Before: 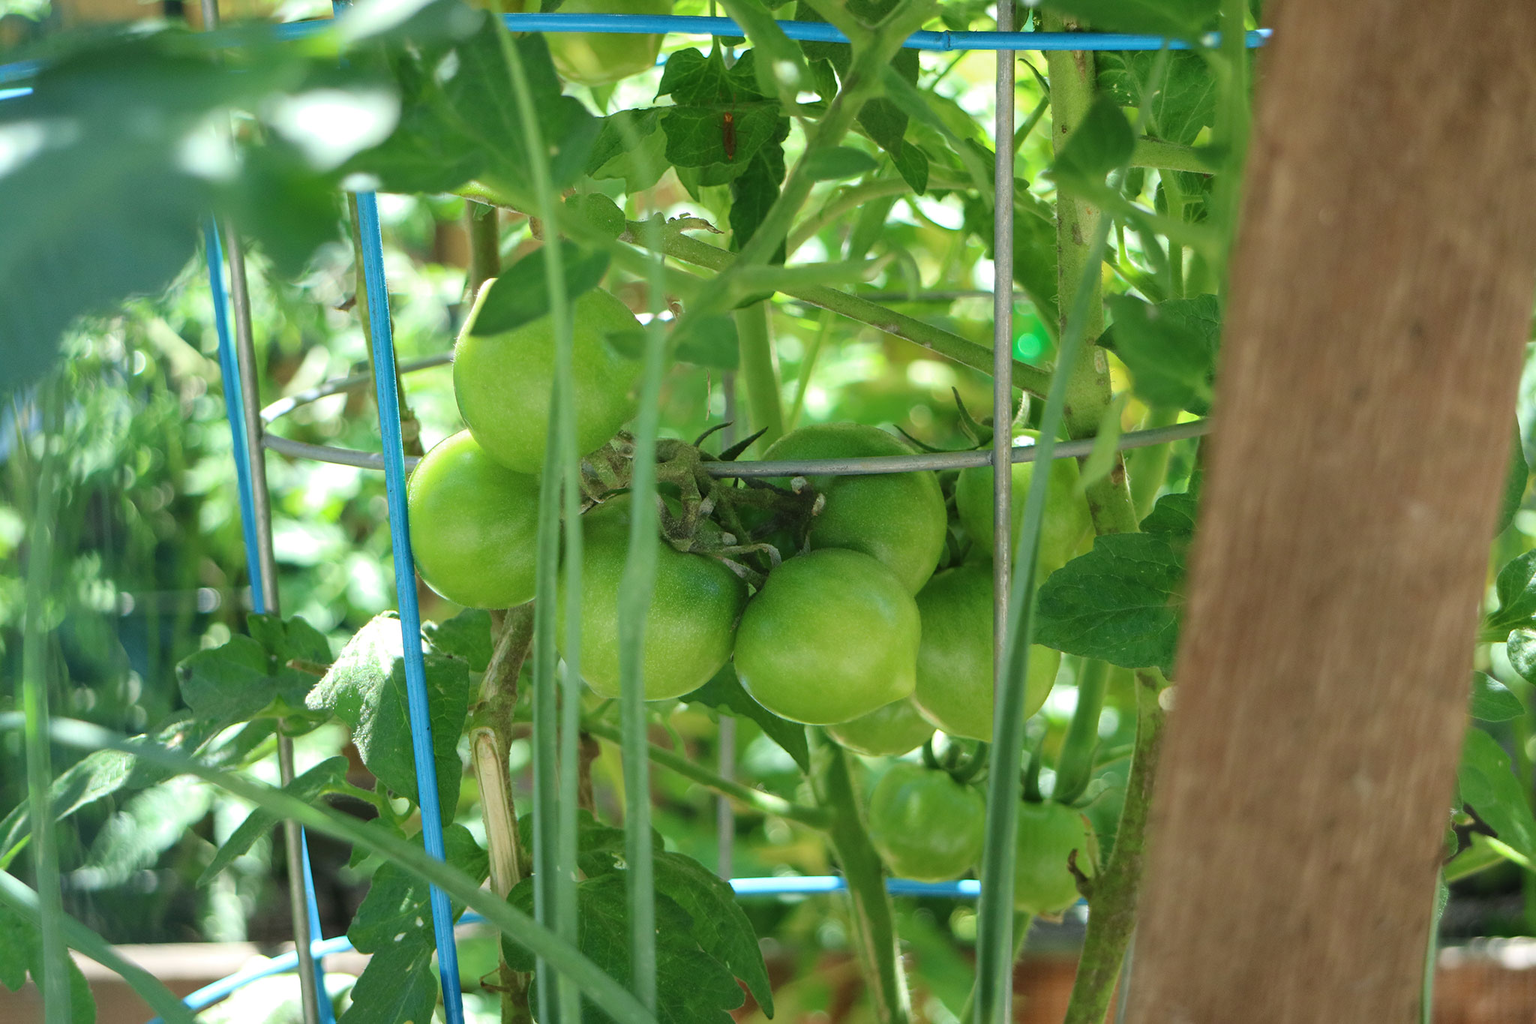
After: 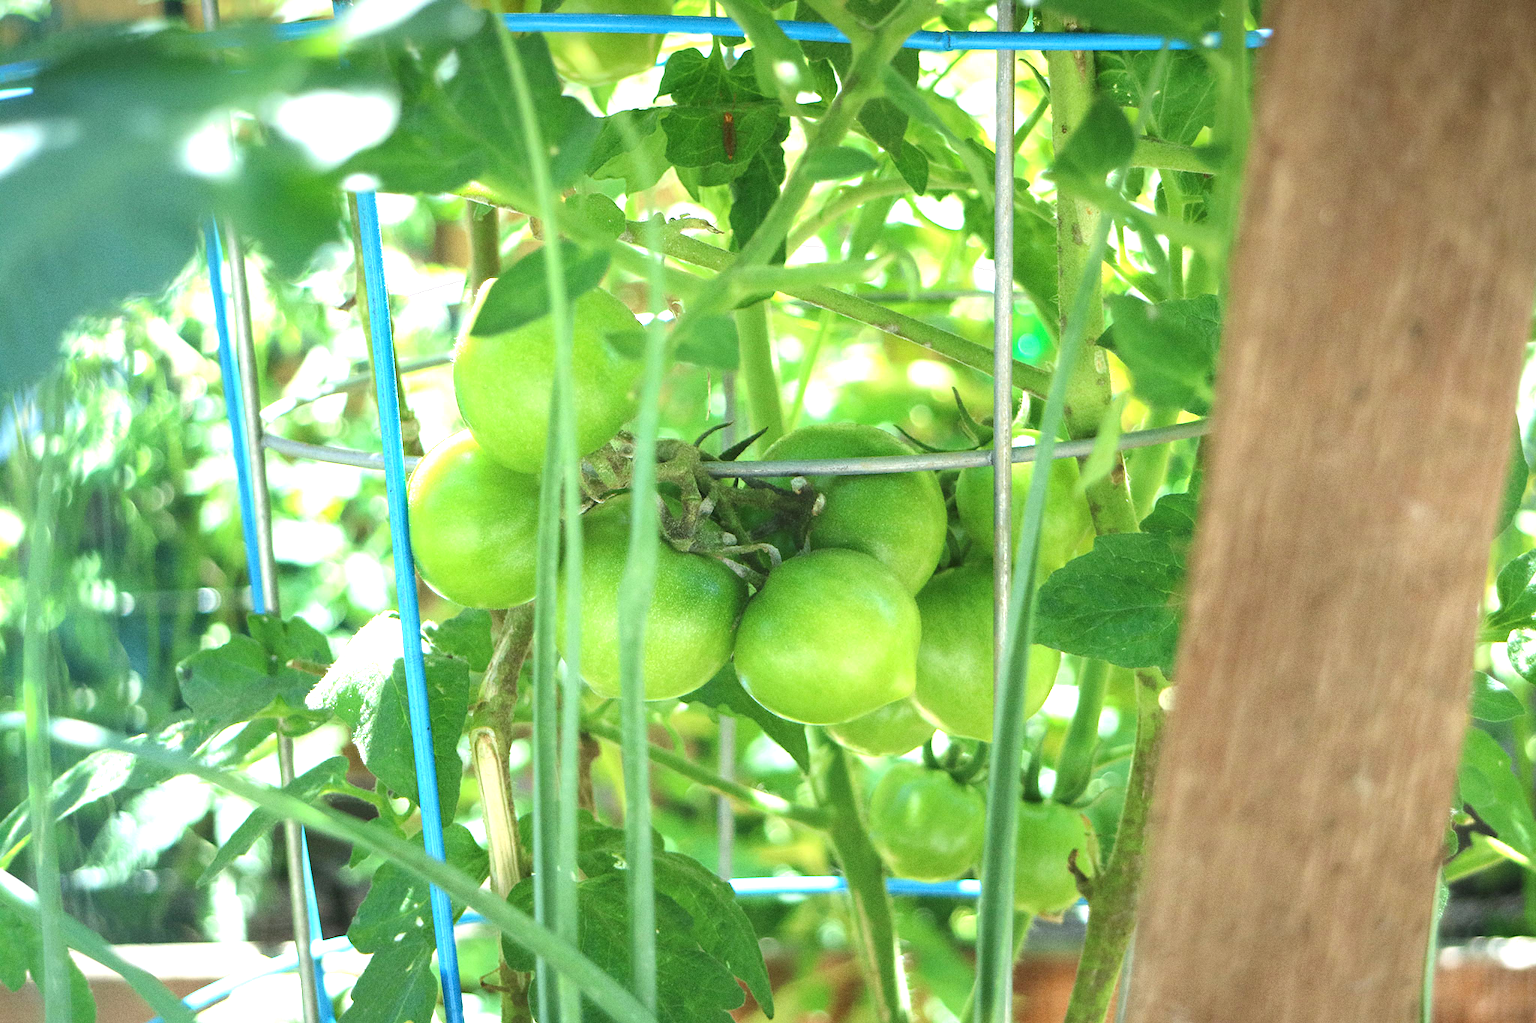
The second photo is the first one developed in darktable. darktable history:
vignetting: fall-off start 97.52%, fall-off radius 100%, brightness -0.574, saturation 0, center (-0.027, 0.404), width/height ratio 1.368, unbound false
exposure: black level correction 0, exposure 1.2 EV, compensate exposure bias true, compensate highlight preservation false
grain: coarseness 0.09 ISO
white balance: red 0.98, blue 1.034
